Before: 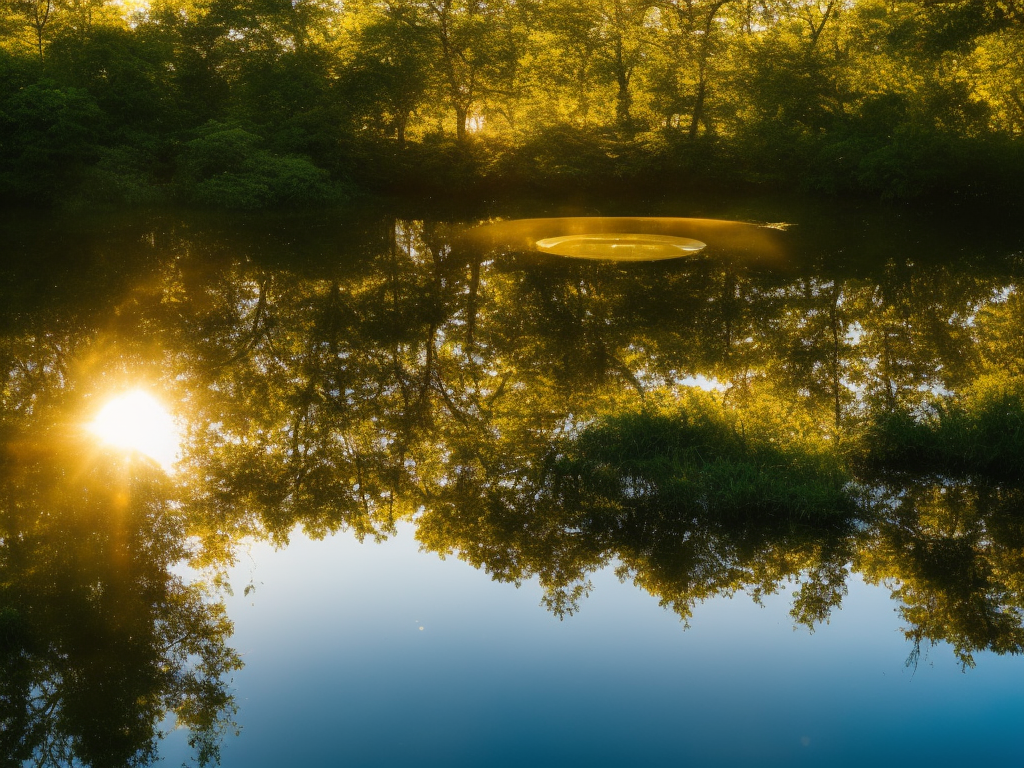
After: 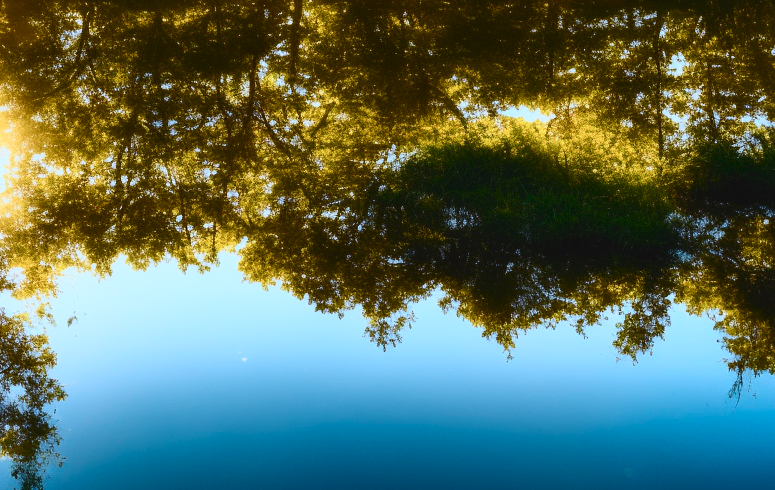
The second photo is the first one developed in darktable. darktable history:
crop and rotate: left 17.299%, top 35.115%, right 7.015%, bottom 1.024%
tone curve: curves: ch0 [(0, 0.031) (0.145, 0.106) (0.319, 0.269) (0.495, 0.544) (0.707, 0.833) (0.859, 0.931) (1, 0.967)]; ch1 [(0, 0) (0.279, 0.218) (0.424, 0.411) (0.495, 0.504) (0.538, 0.55) (0.578, 0.595) (0.707, 0.778) (1, 1)]; ch2 [(0, 0) (0.125, 0.089) (0.353, 0.329) (0.436, 0.432) (0.552, 0.554) (0.615, 0.674) (1, 1)], color space Lab, independent channels, preserve colors none
color correction: highlights a* -9.73, highlights b* -21.22
